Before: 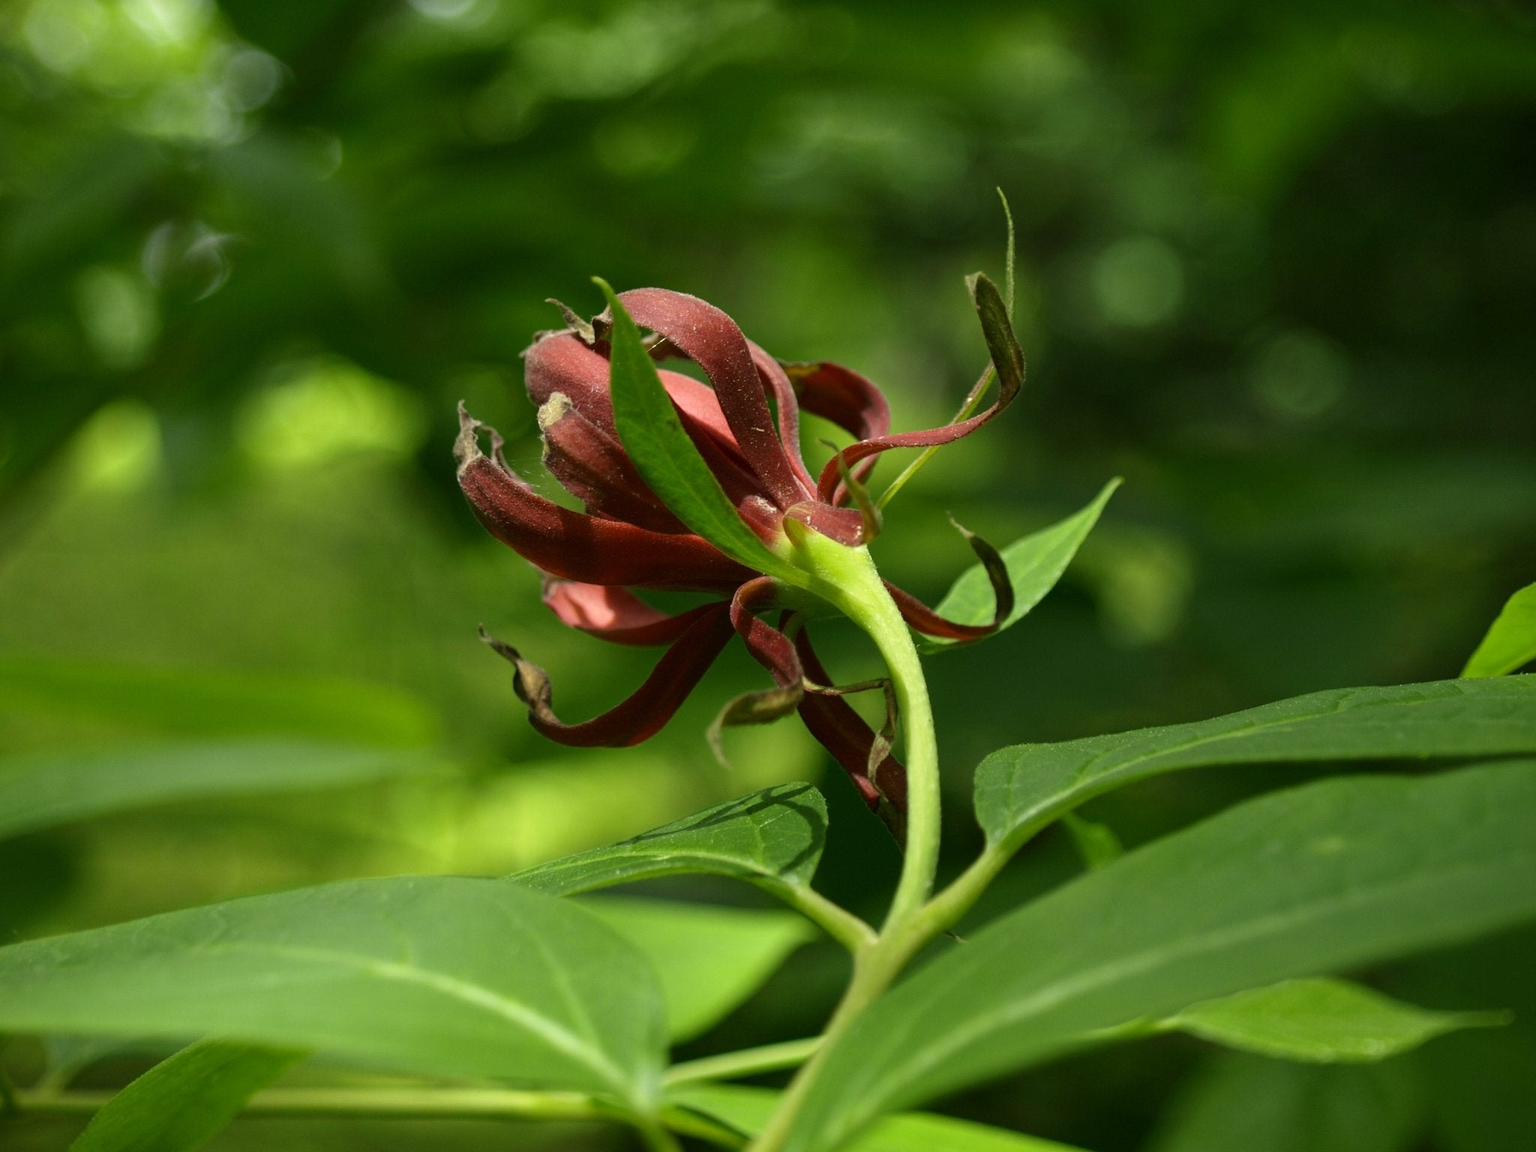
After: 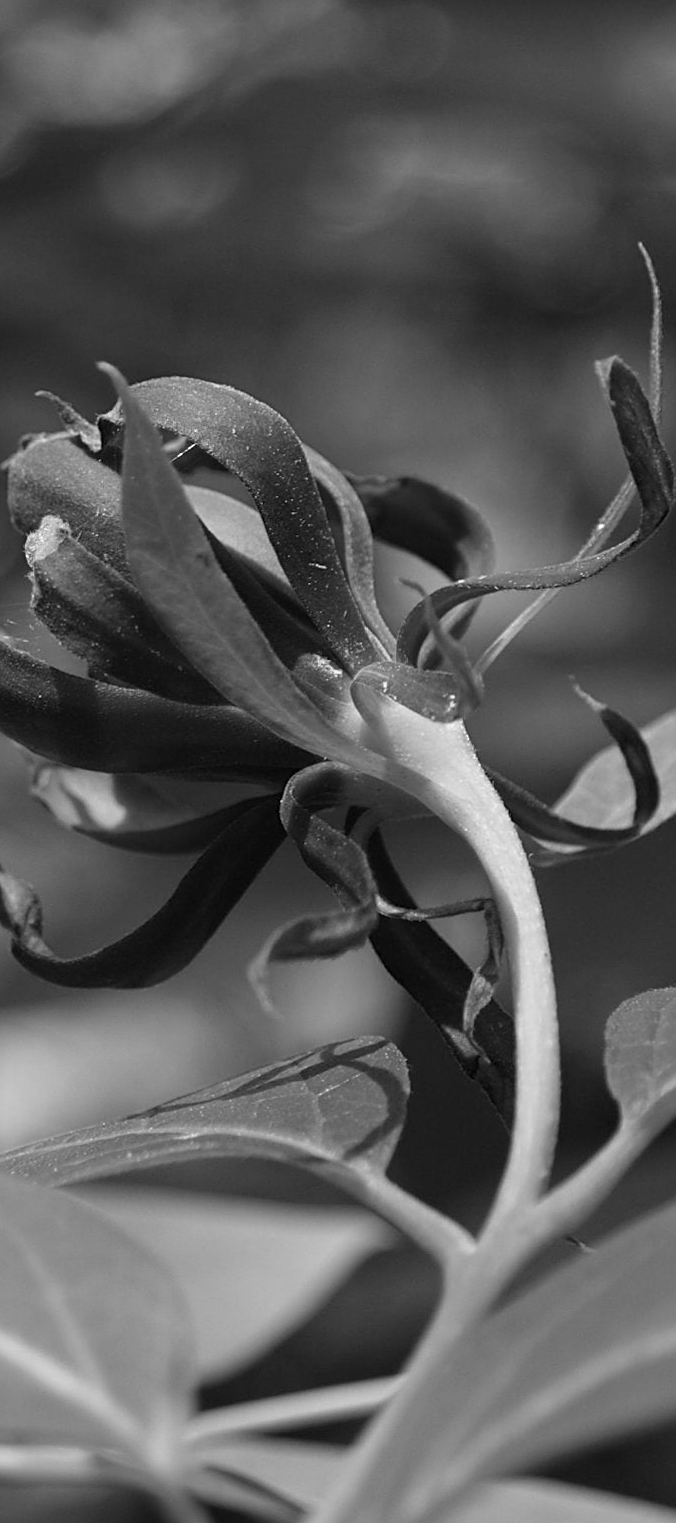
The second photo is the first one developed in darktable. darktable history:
monochrome: a -4.13, b 5.16, size 1
crop: left 33.36%, right 33.36%
rotate and perspective: rotation 0.192°, lens shift (horizontal) -0.015, crop left 0.005, crop right 0.996, crop top 0.006, crop bottom 0.99
sharpen: on, module defaults
